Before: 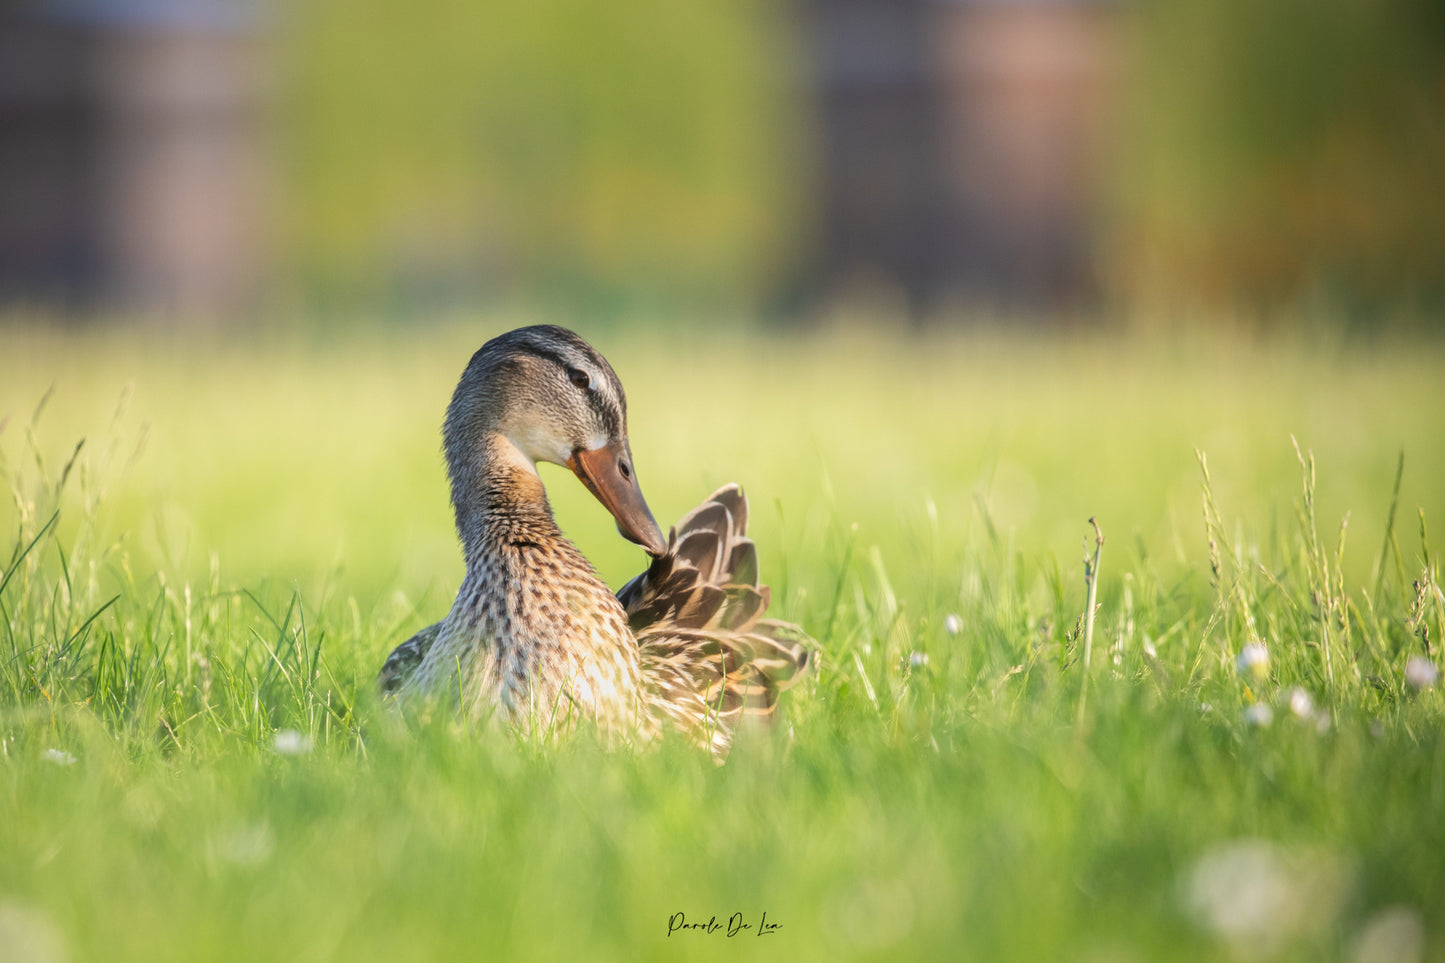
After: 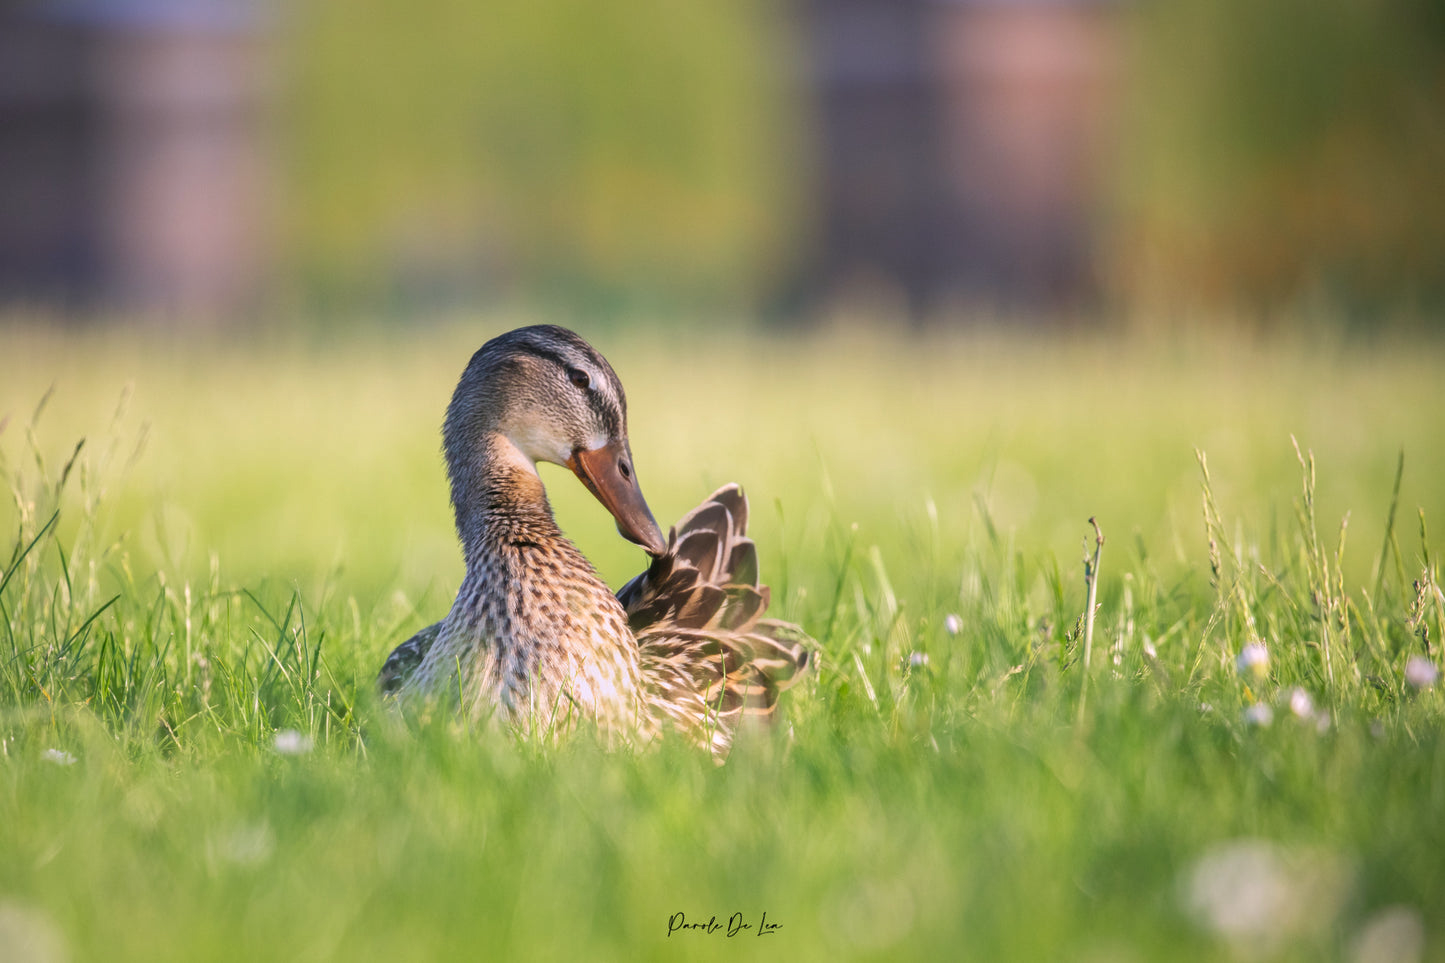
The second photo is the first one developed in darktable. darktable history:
color calibration: illuminant F (fluorescent), F source F9 (Cool White Deluxe 4150 K) – high CRI, x 0.374, y 0.373, temperature 4158.34 K
shadows and highlights: shadows 32.83, highlights -47.7, soften with gaussian
color correction: highlights a* 14.52, highlights b* 4.84
